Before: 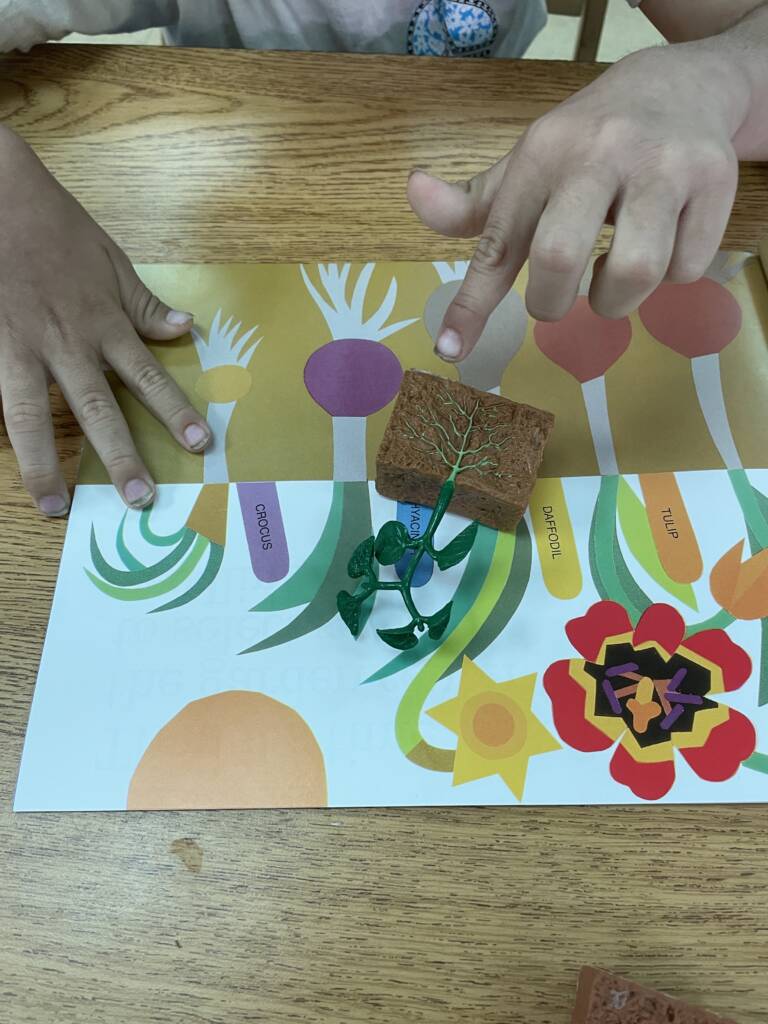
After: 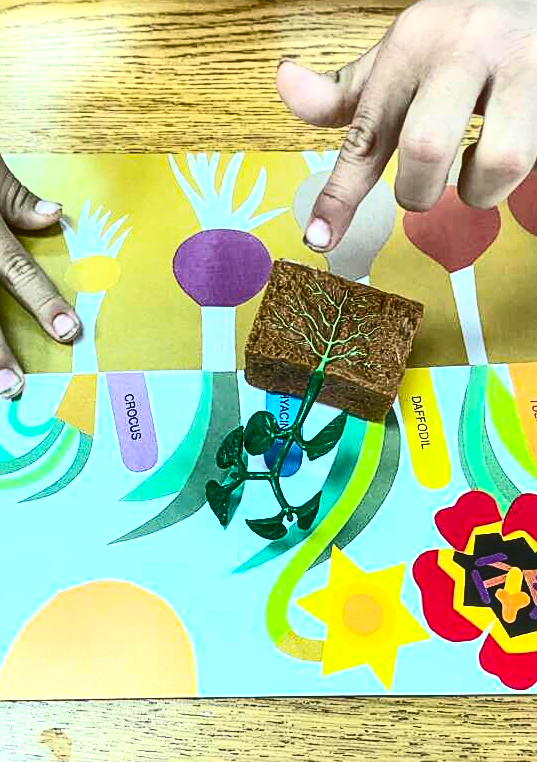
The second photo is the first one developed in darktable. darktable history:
contrast brightness saturation: contrast 0.405, brightness 0.044, saturation 0.263
exposure: black level correction 0.001, exposure 0.499 EV, compensate highlight preservation false
crop and rotate: left 17.116%, top 10.828%, right 12.863%, bottom 14.663%
color balance rgb: perceptual saturation grading › global saturation 31.02%, perceptual brilliance grading › global brilliance 1.956%, perceptual brilliance grading › highlights 8.384%, perceptual brilliance grading › shadows -4.217%, contrast 15.191%
sharpen: on, module defaults
tone equalizer: on, module defaults
local contrast: detail 109%
